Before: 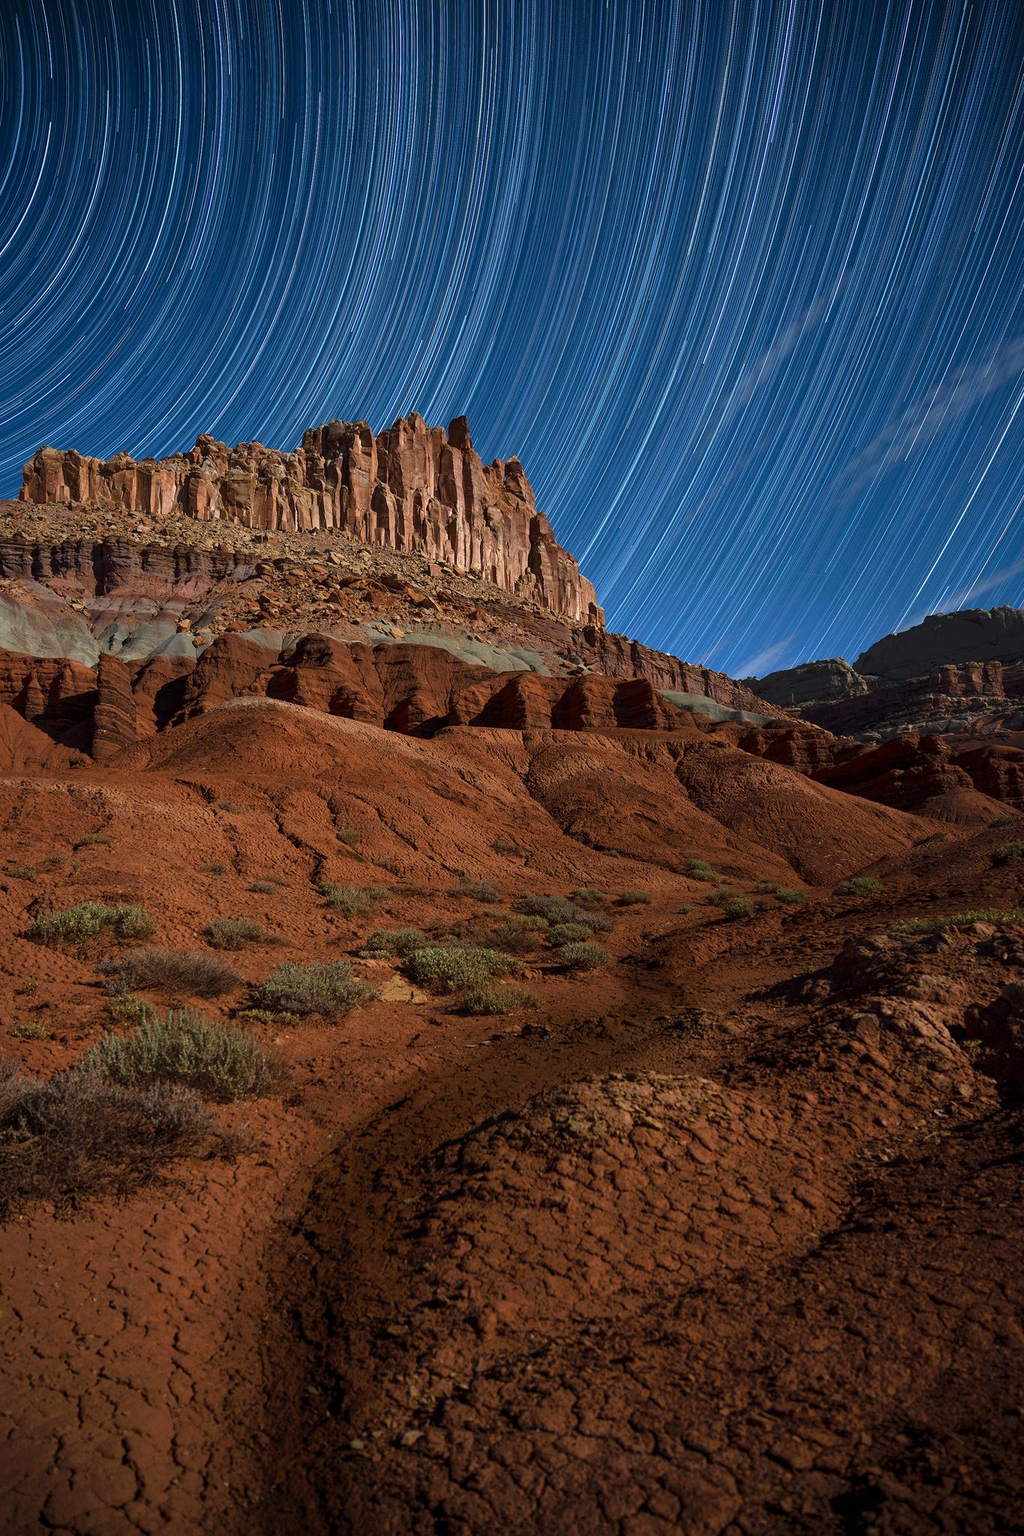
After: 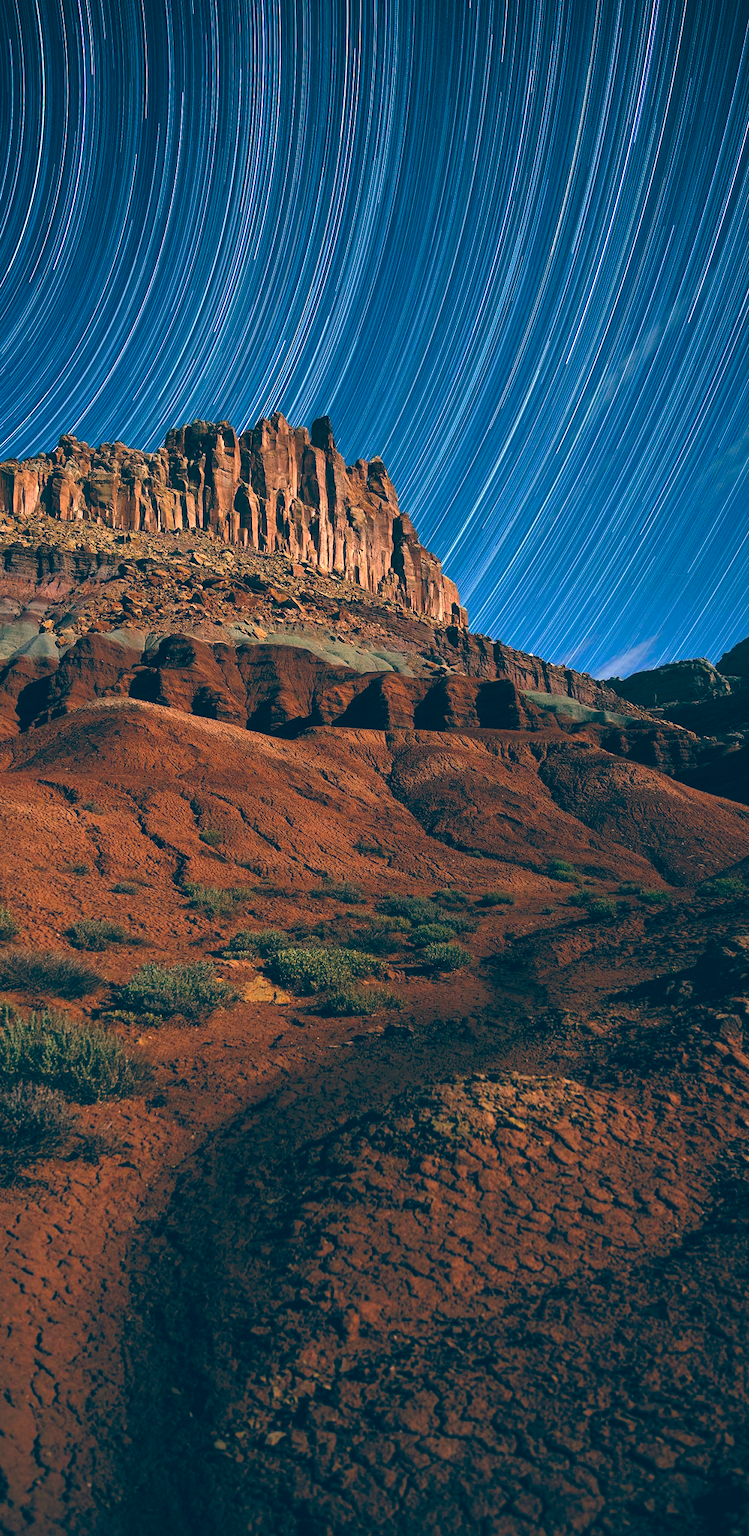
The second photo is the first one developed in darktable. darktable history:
tone equalizer: -8 EV -0.417 EV, -7 EV -0.389 EV, -6 EV -0.333 EV, -5 EV -0.222 EV, -3 EV 0.222 EV, -2 EV 0.333 EV, -1 EV 0.389 EV, +0 EV 0.417 EV, edges refinement/feathering 500, mask exposure compensation -1.25 EV, preserve details no
color balance rgb: perceptual saturation grading › global saturation 20%, global vibrance 20%
crop: left 13.443%, right 13.31%
color balance: lift [1.006, 0.985, 1.002, 1.015], gamma [1, 0.953, 1.008, 1.047], gain [1.076, 1.13, 1.004, 0.87]
